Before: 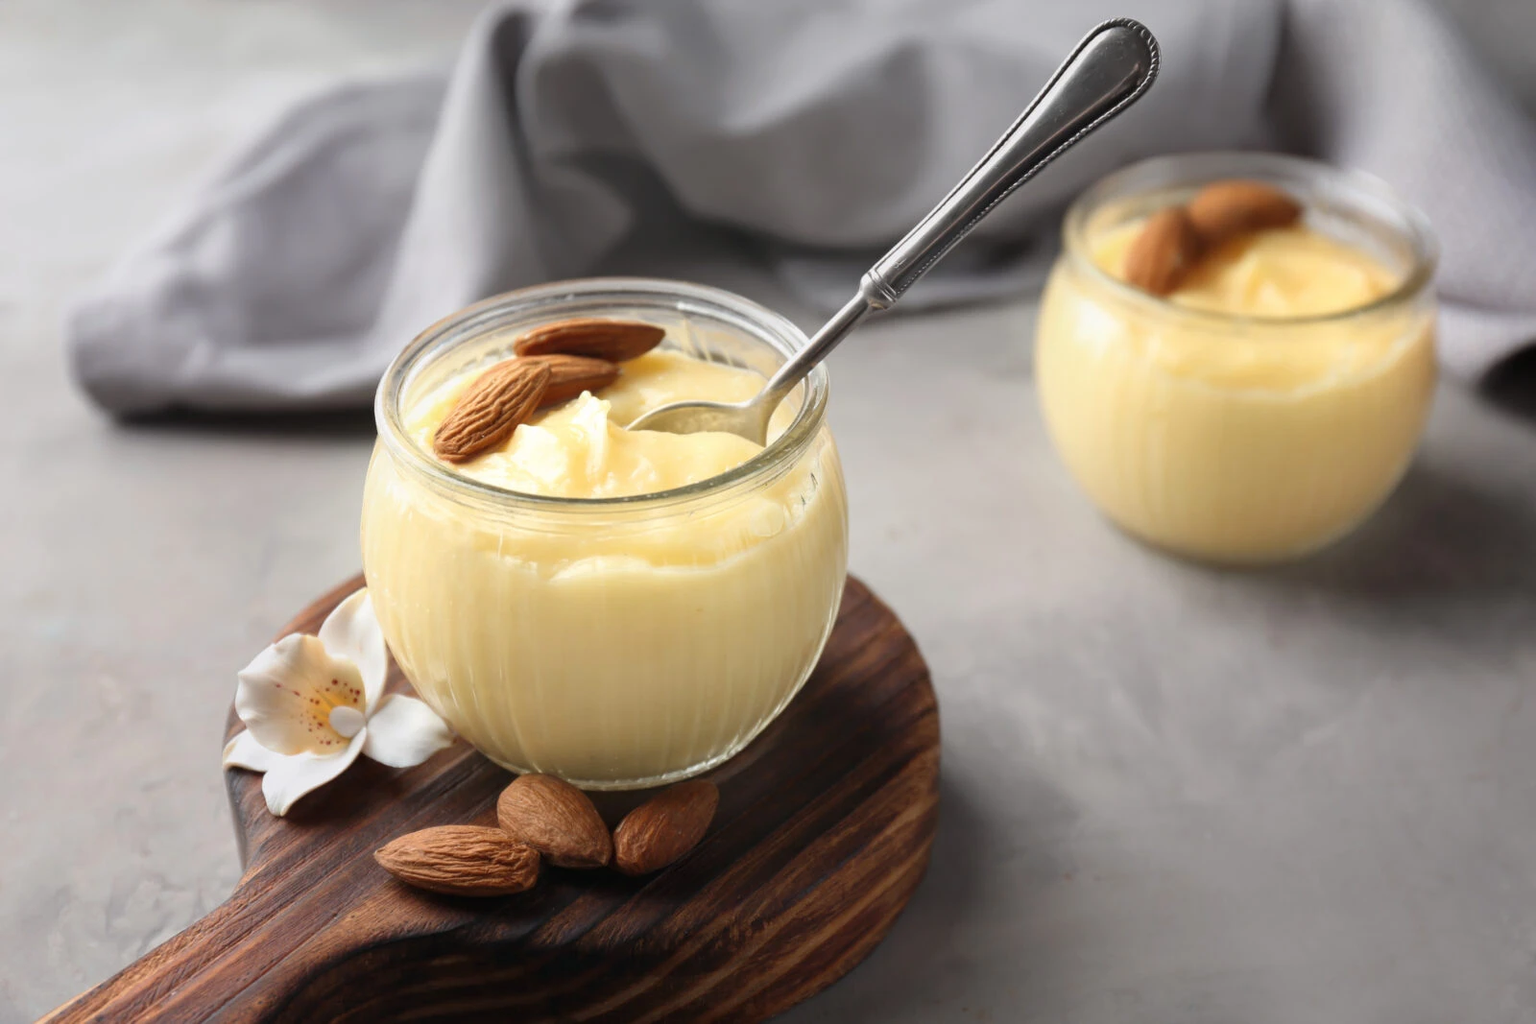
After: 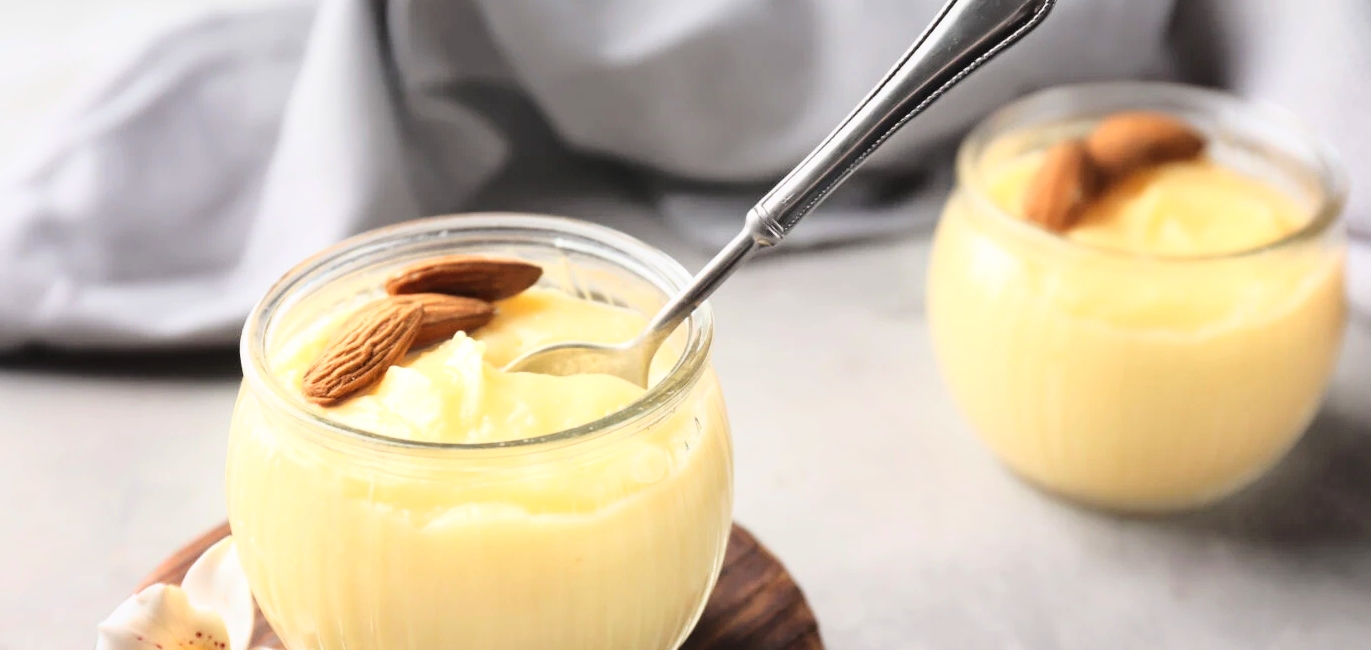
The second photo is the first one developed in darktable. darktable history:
base curve: curves: ch0 [(0, 0) (0.028, 0.03) (0.121, 0.232) (0.46, 0.748) (0.859, 0.968) (1, 1)]
crop and rotate: left 9.394%, top 7.153%, right 4.904%, bottom 31.888%
